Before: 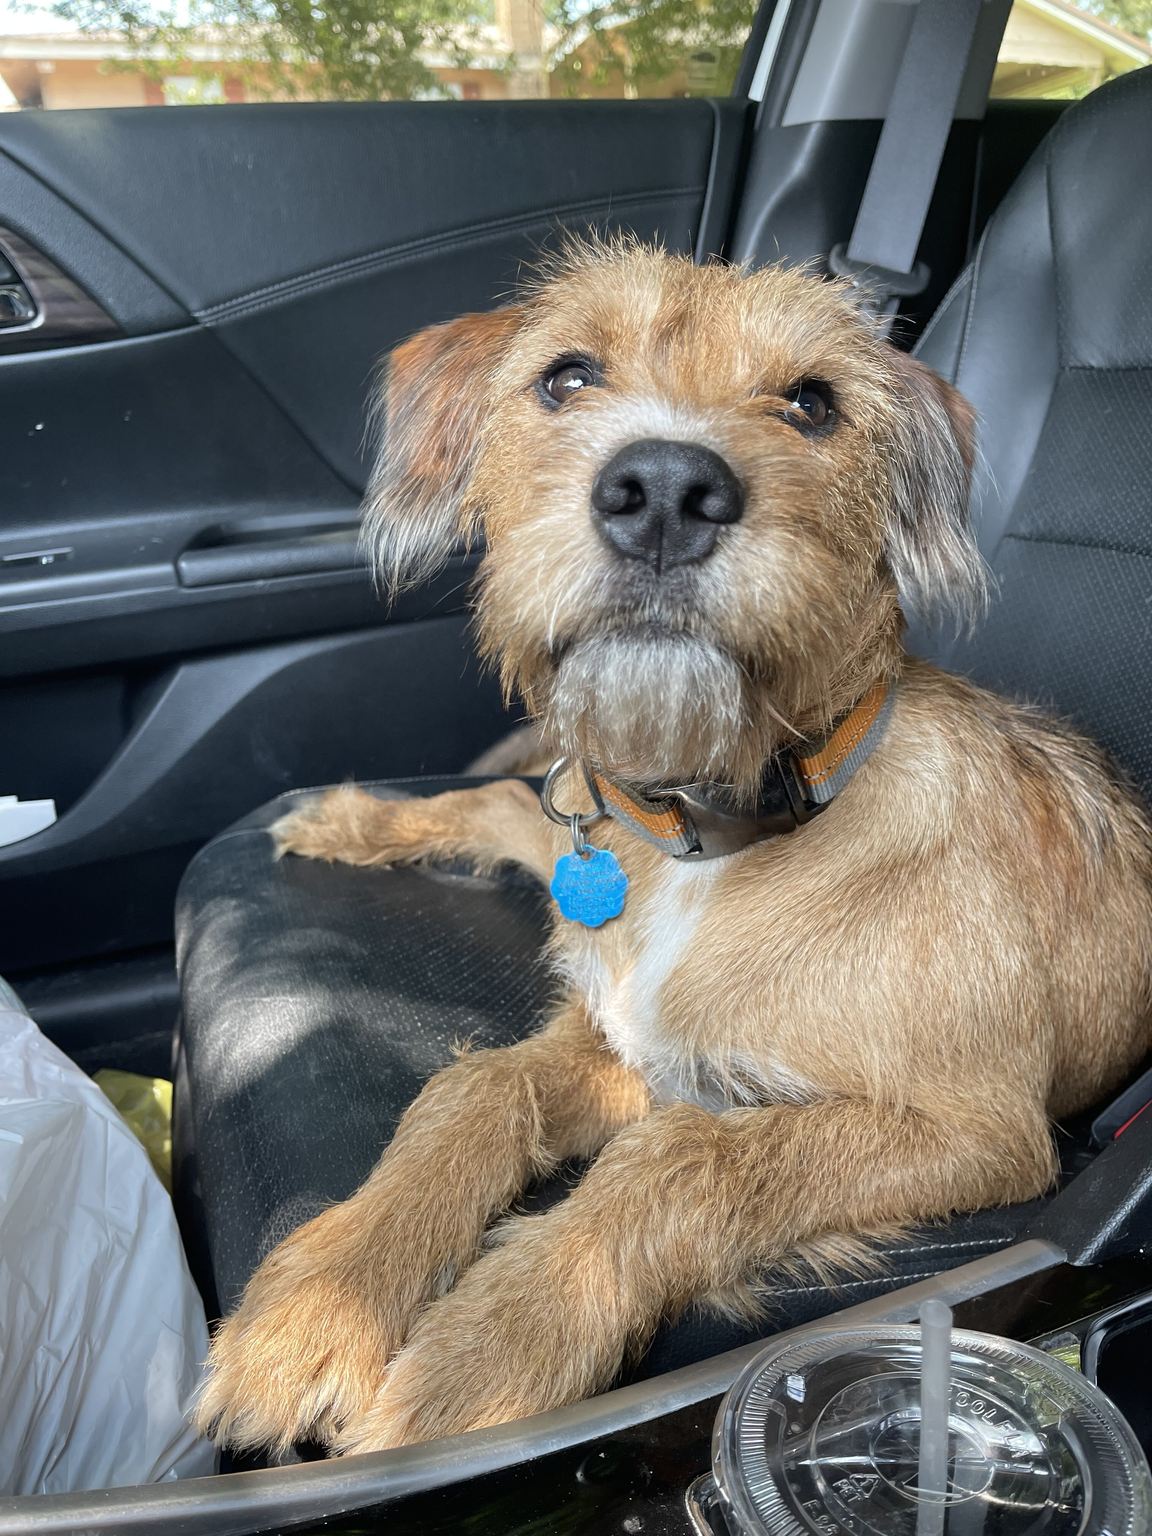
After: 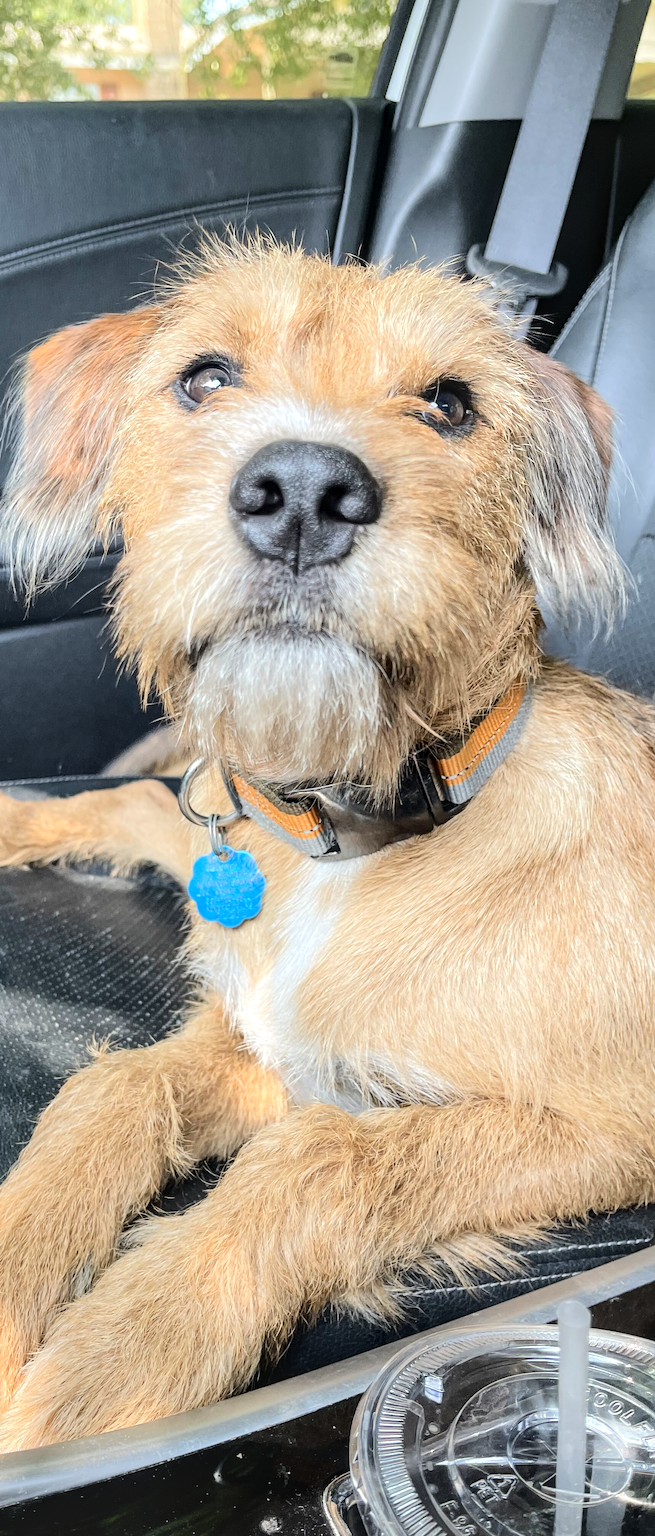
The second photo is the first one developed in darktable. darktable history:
local contrast: on, module defaults
crop: left 31.487%, top 0.024%, right 11.631%
tone equalizer: -7 EV 0.152 EV, -6 EV 0.638 EV, -5 EV 1.19 EV, -4 EV 1.33 EV, -3 EV 1.15 EV, -2 EV 0.6 EV, -1 EV 0.162 EV, edges refinement/feathering 500, mask exposure compensation -1.57 EV, preserve details no
